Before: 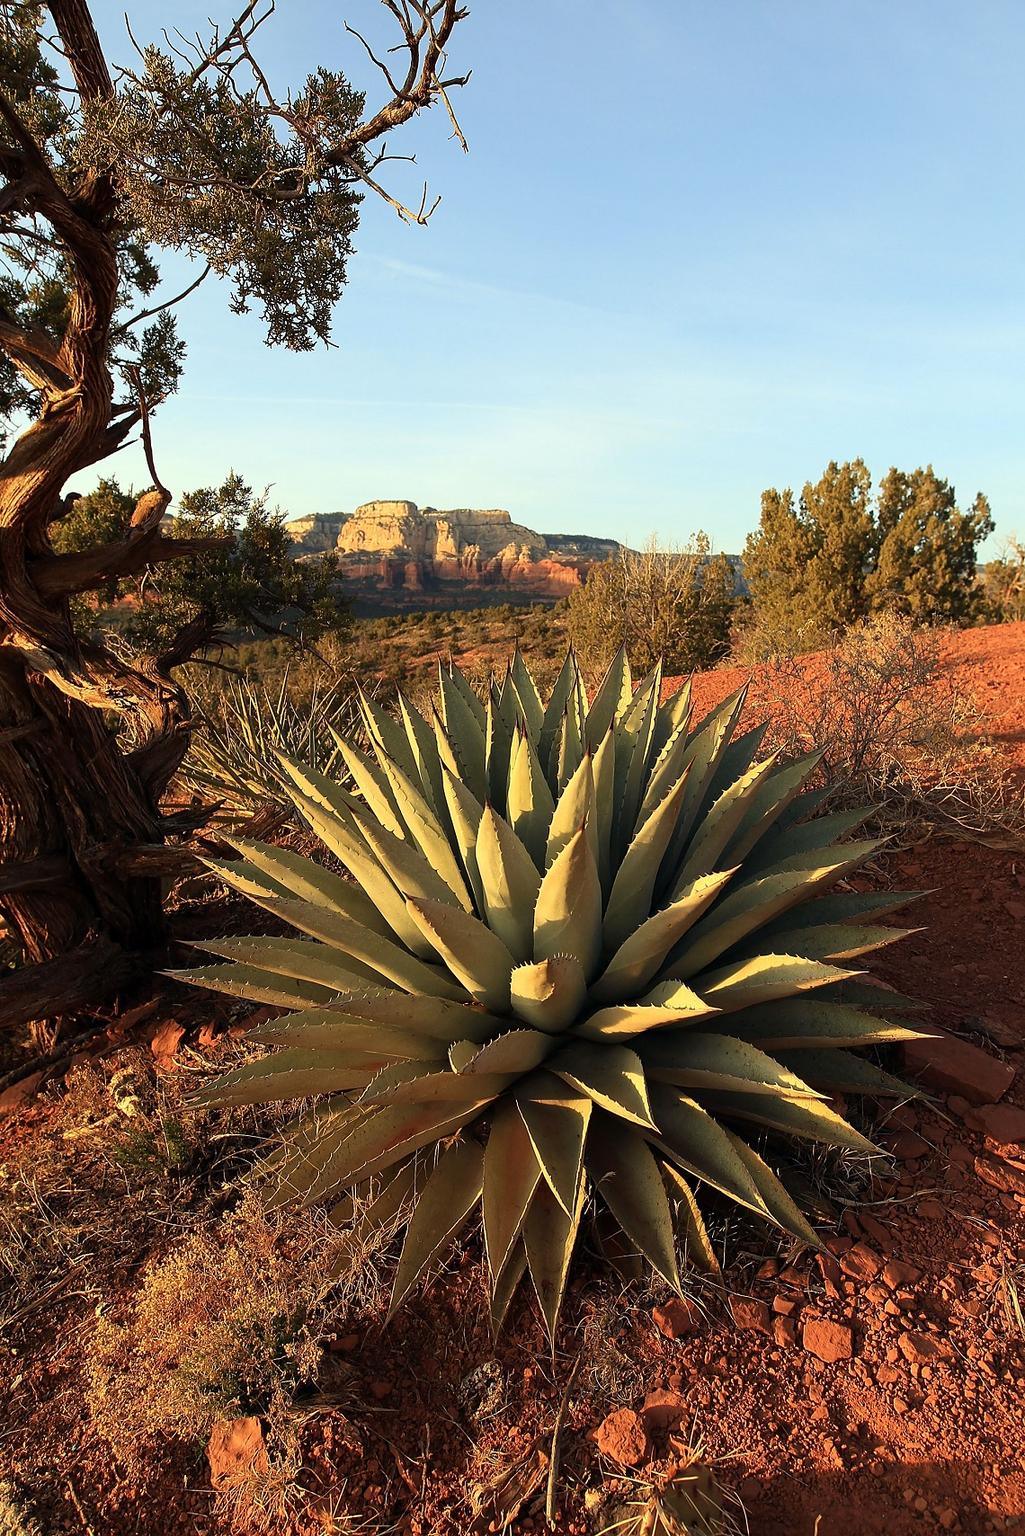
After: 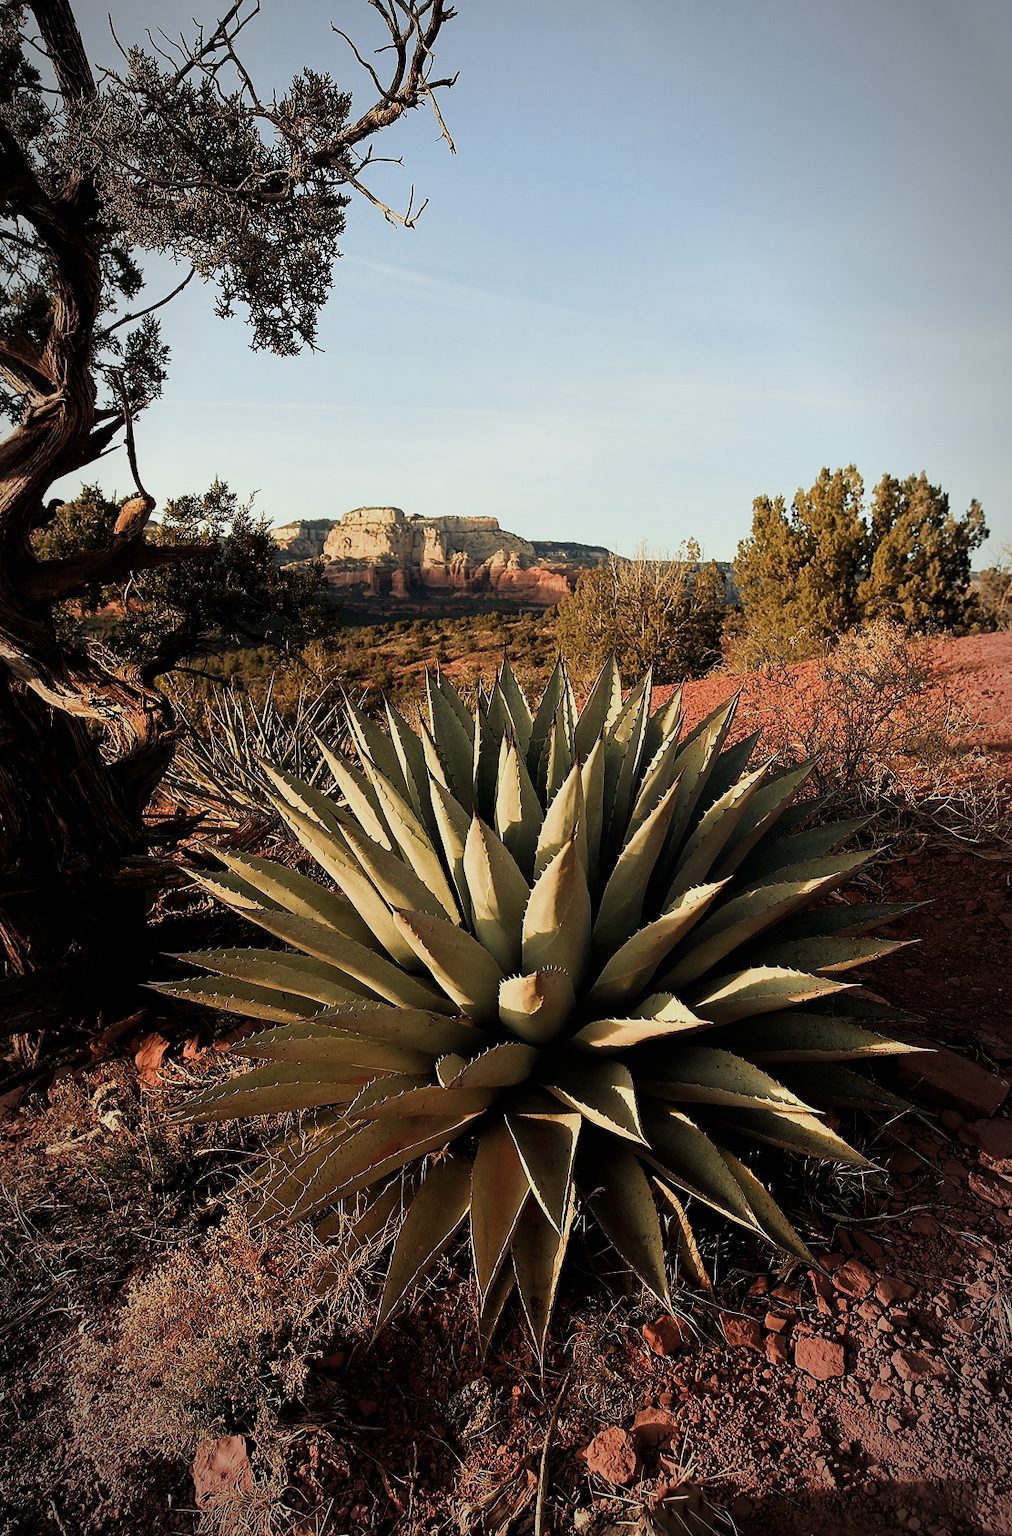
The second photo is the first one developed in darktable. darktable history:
crop and rotate: left 1.774%, right 0.633%, bottom 1.28%
vignetting: automatic ratio true
filmic rgb: middle gray luminance 21.73%, black relative exposure -14 EV, white relative exposure 2.96 EV, threshold 6 EV, target black luminance 0%, hardness 8.81, latitude 59.69%, contrast 1.208, highlights saturation mix 5%, shadows ↔ highlights balance 41.6%, add noise in highlights 0, color science v3 (2019), use custom middle-gray values true, iterations of high-quality reconstruction 0, contrast in highlights soft, enable highlight reconstruction true
